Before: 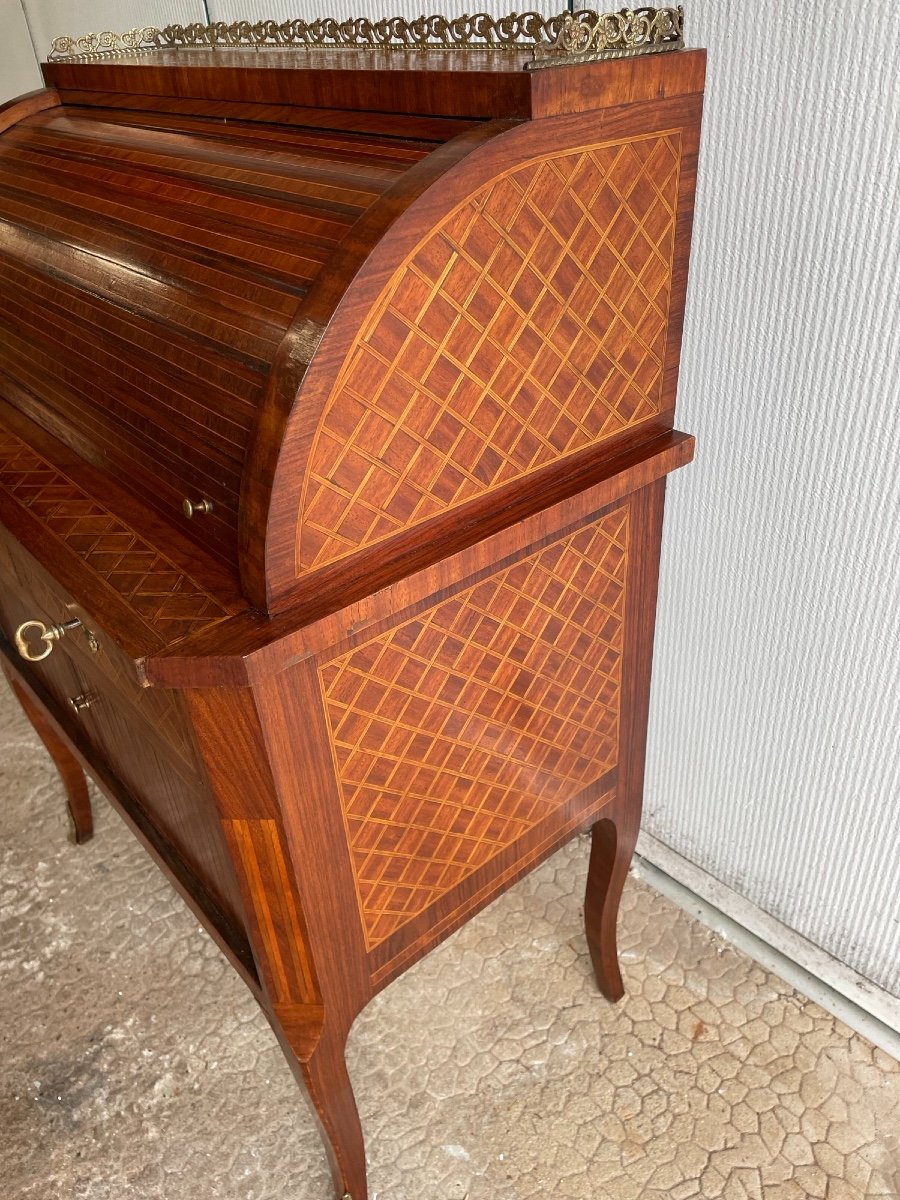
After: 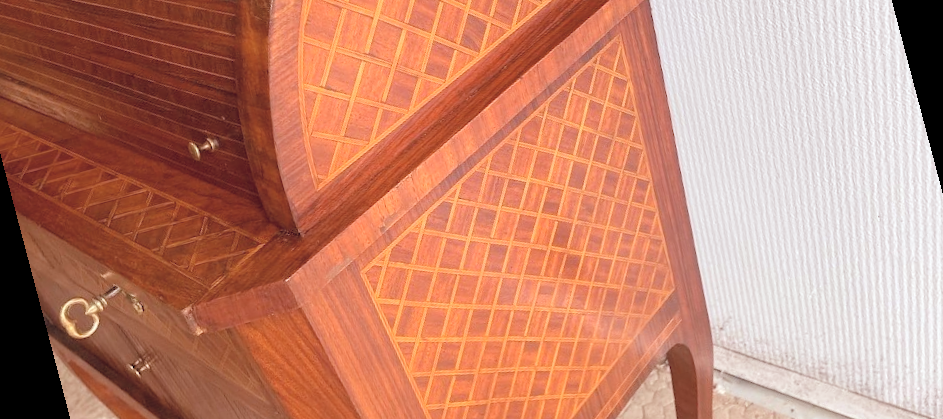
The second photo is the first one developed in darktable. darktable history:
contrast brightness saturation: brightness 0.28
crop and rotate: top 25.357%, bottom 13.942%
rotate and perspective: rotation -14.8°, crop left 0.1, crop right 0.903, crop top 0.25, crop bottom 0.748
rgb levels: mode RGB, independent channels, levels [[0, 0.474, 1], [0, 0.5, 1], [0, 0.5, 1]]
white balance: red 0.982, blue 1.018
